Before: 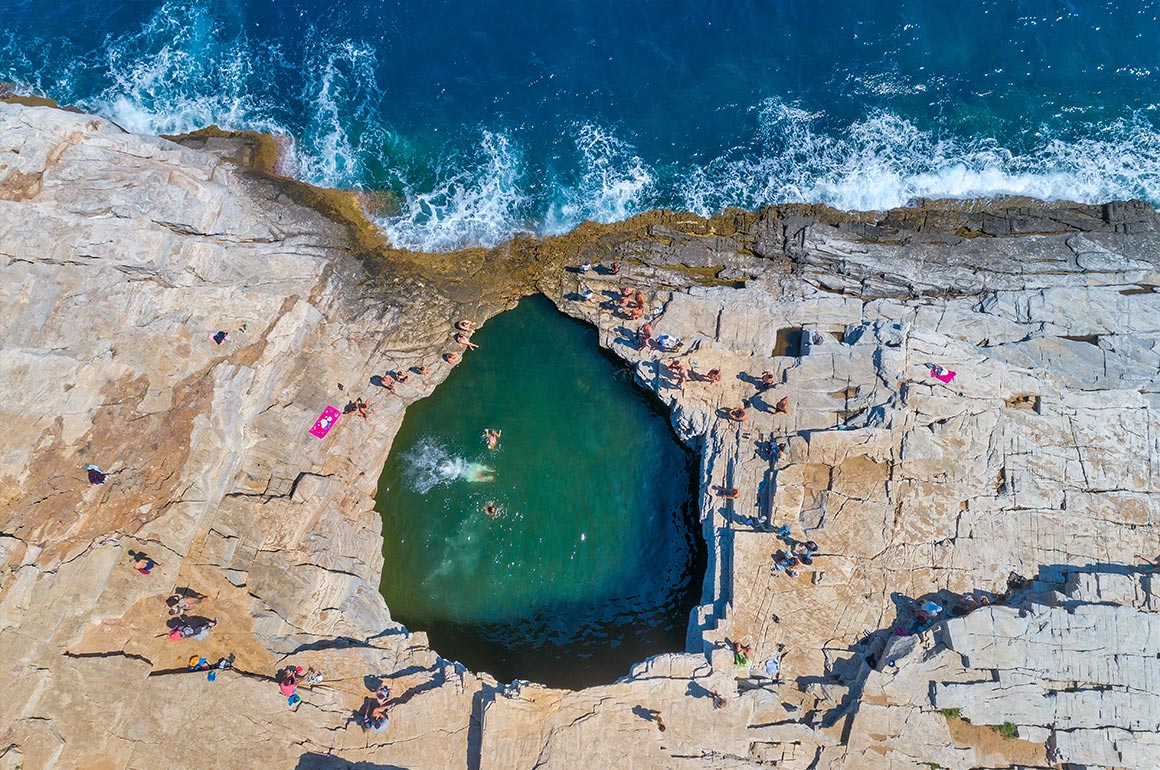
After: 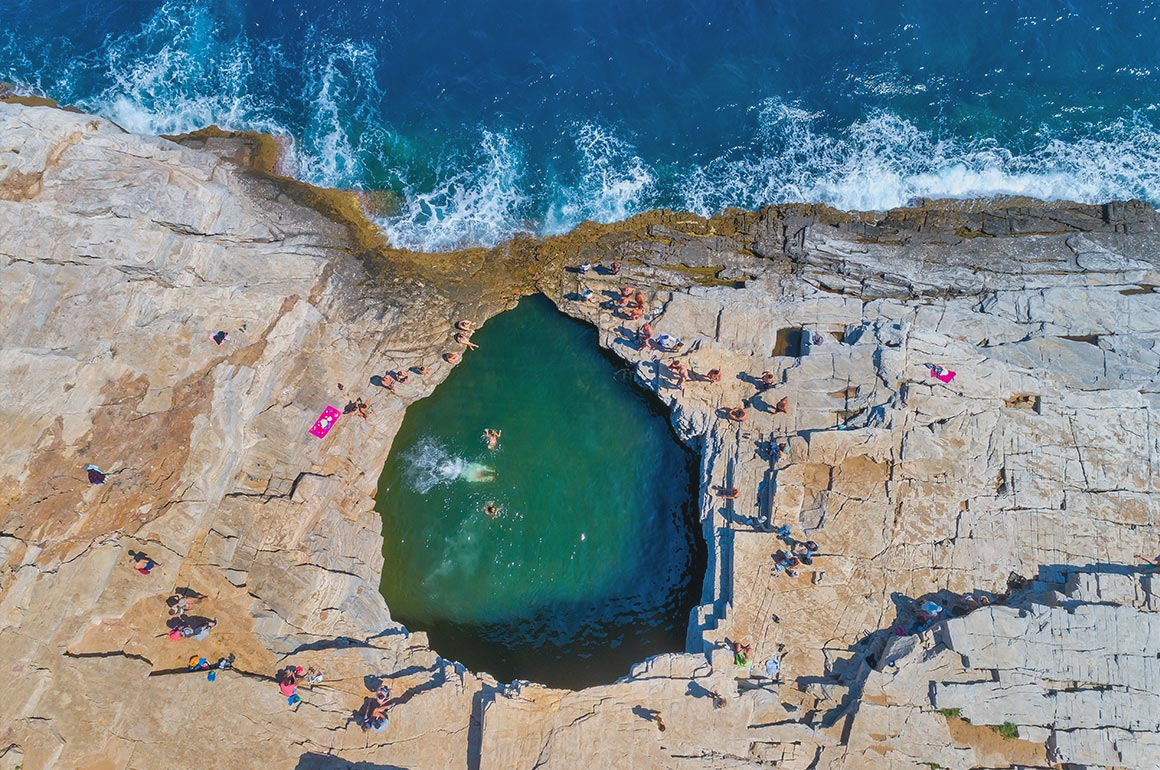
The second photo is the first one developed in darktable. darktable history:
shadows and highlights: shadows 36.47, highlights -27.15, soften with gaussian
contrast brightness saturation: contrast -0.108
